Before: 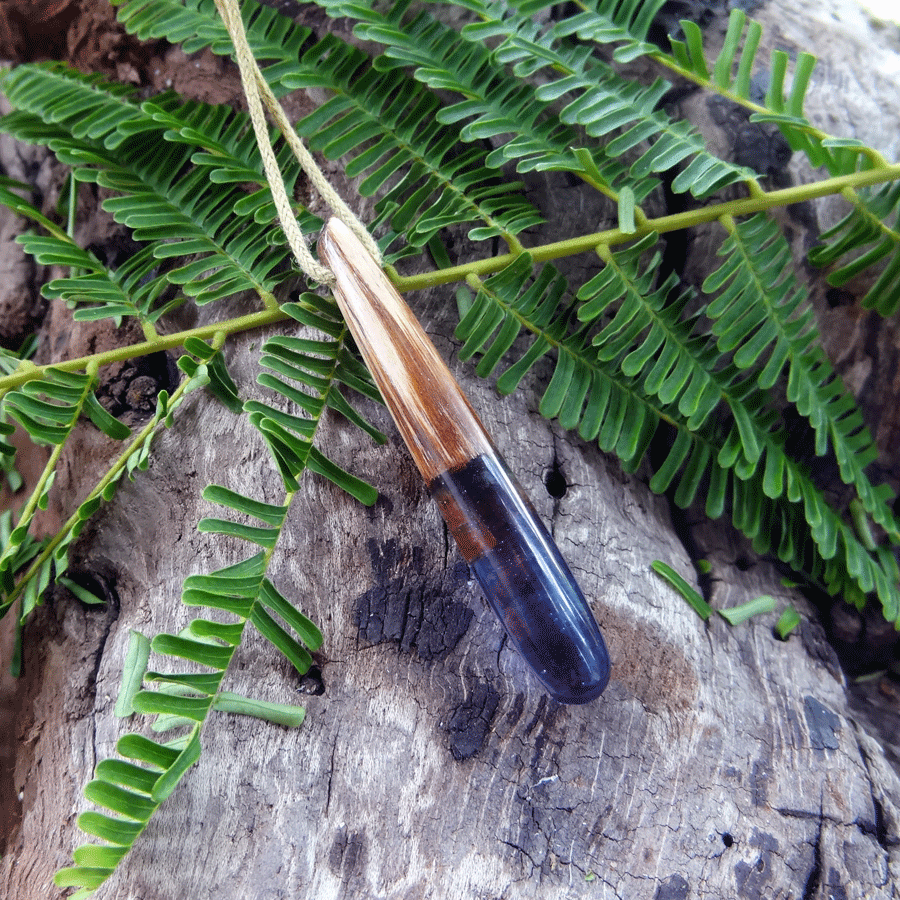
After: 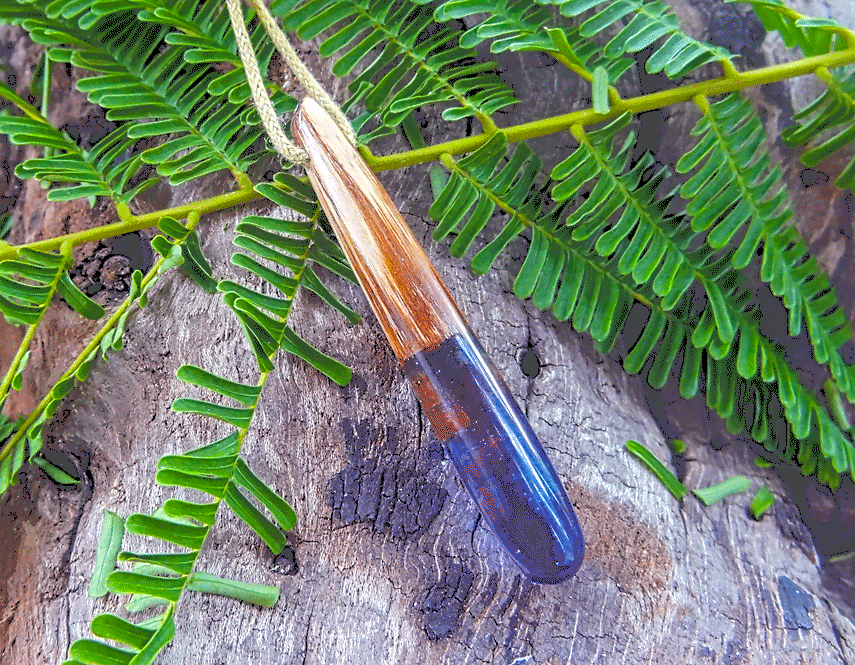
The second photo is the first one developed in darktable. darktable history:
contrast equalizer: y [[0.5, 0.5, 0.5, 0.515, 0.749, 0.84], [0.5 ×6], [0.5 ×6], [0, 0, 0, 0.001, 0.067, 0.262], [0 ×6]]
tone equalizer: mask exposure compensation -0.487 EV
color balance rgb: linear chroma grading › global chroma 19.736%, perceptual saturation grading › global saturation 19.849%, global vibrance 20%
color zones: curves: ch0 [(0, 0.5) (0.143, 0.5) (0.286, 0.5) (0.429, 0.5) (0.62, 0.489) (0.714, 0.445) (0.844, 0.496) (1, 0.5)]; ch1 [(0, 0.5) (0.143, 0.5) (0.286, 0.5) (0.429, 0.5) (0.571, 0.5) (0.714, 0.523) (0.857, 0.5) (1, 0.5)]
crop and rotate: left 2.938%, top 13.413%, right 1.991%, bottom 12.591%
tone curve: curves: ch0 [(0, 0) (0.003, 0.278) (0.011, 0.282) (0.025, 0.282) (0.044, 0.29) (0.069, 0.295) (0.1, 0.306) (0.136, 0.316) (0.177, 0.33) (0.224, 0.358) (0.277, 0.403) (0.335, 0.451) (0.399, 0.505) (0.468, 0.558) (0.543, 0.611) (0.623, 0.679) (0.709, 0.751) (0.801, 0.815) (0.898, 0.863) (1, 1)], color space Lab, independent channels, preserve colors none
